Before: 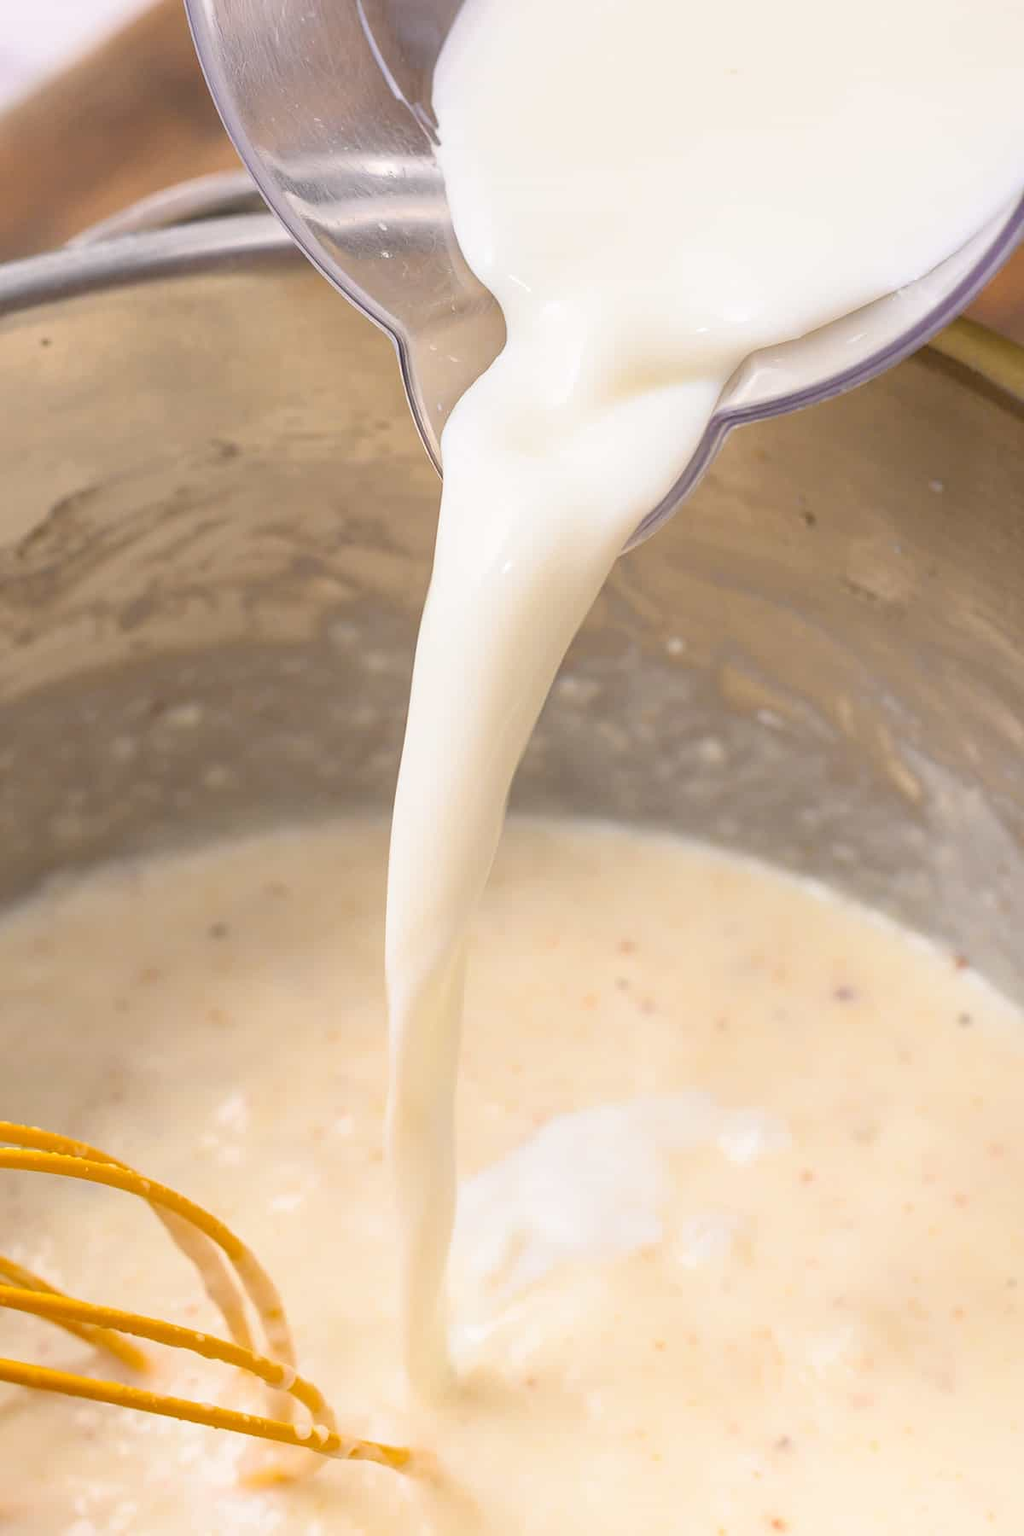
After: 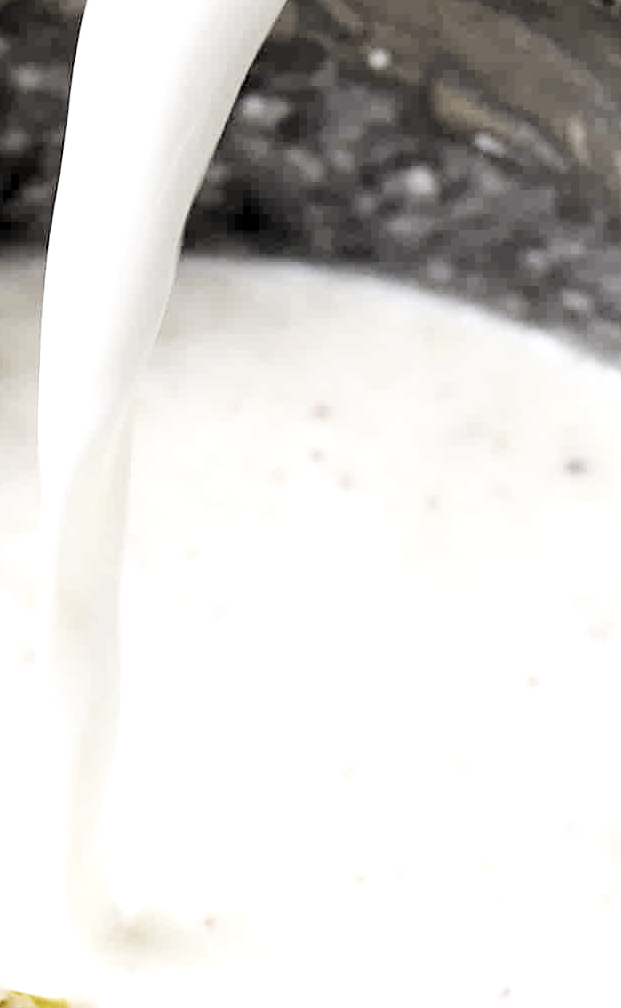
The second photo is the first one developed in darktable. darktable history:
crop: left 34.479%, top 38.822%, right 13.718%, bottom 5.172%
levels: mode automatic, black 0.023%, white 99.97%, levels [0.062, 0.494, 0.925]
exposure: black level correction 0.001, exposure 0.5 EV, compensate exposure bias true, compensate highlight preservation false
base curve: curves: ch0 [(0, 0) (0.028, 0.03) (0.121, 0.232) (0.46, 0.748) (0.859, 0.968) (1, 1)], preserve colors none
white balance: red 0.926, green 1.003, blue 1.133
color calibration: illuminant same as pipeline (D50), adaptation none (bypass), gamut compression 1.72
sharpen: amount 0.2
